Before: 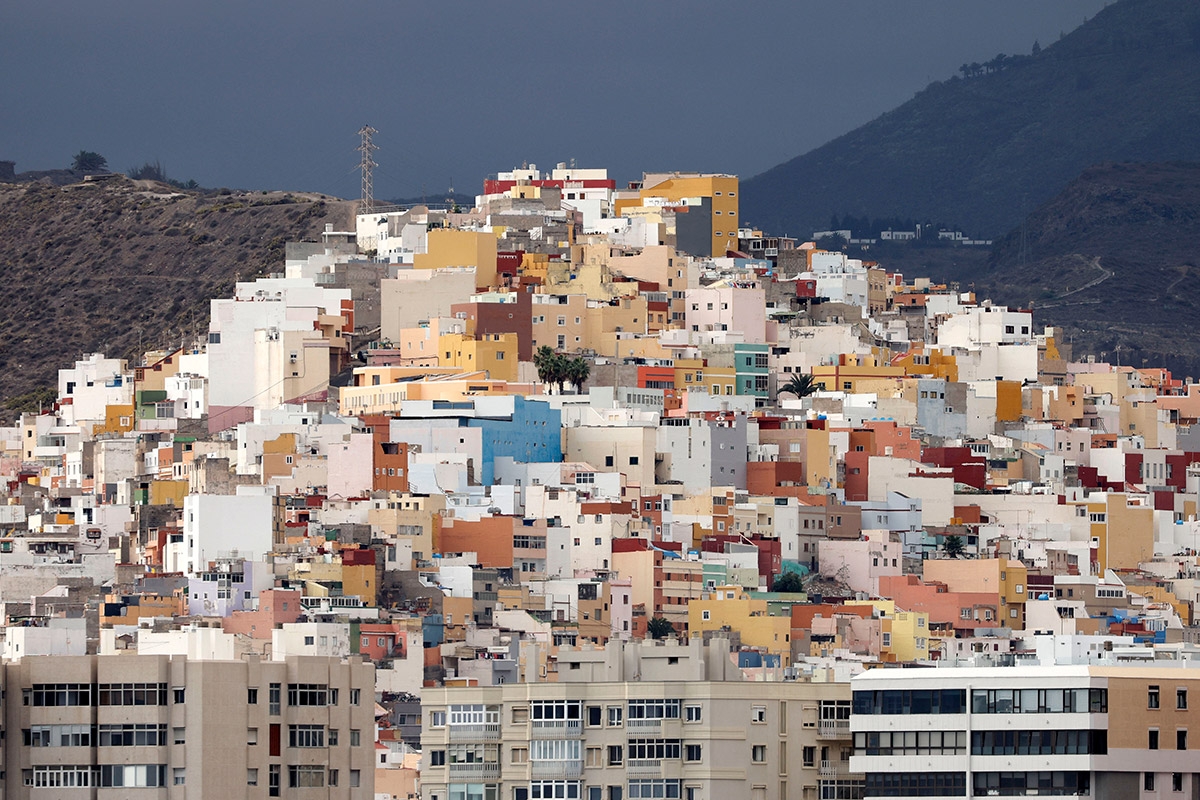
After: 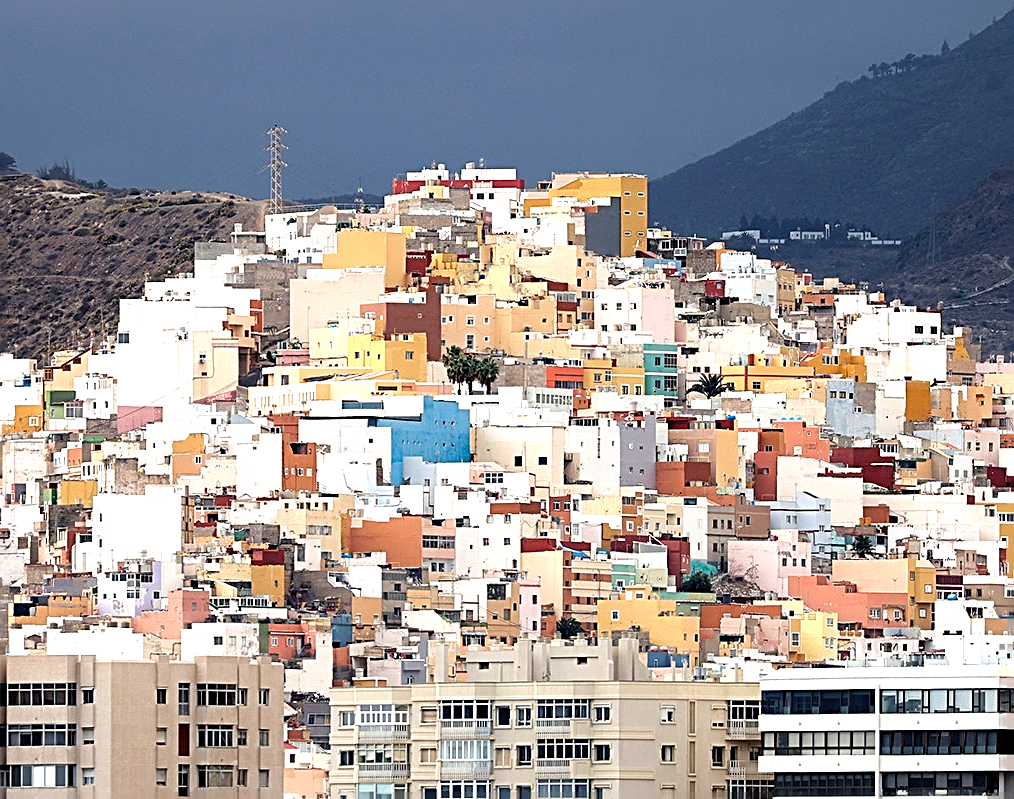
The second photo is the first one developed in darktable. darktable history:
tone equalizer: -8 EV -0.733 EV, -7 EV -0.74 EV, -6 EV -0.633 EV, -5 EV -0.397 EV, -3 EV 0.386 EV, -2 EV 0.6 EV, -1 EV 0.677 EV, +0 EV 0.732 EV
crop: left 7.641%, right 7.833%
sharpen: radius 2.603, amount 0.686
velvia: strength 24.54%
